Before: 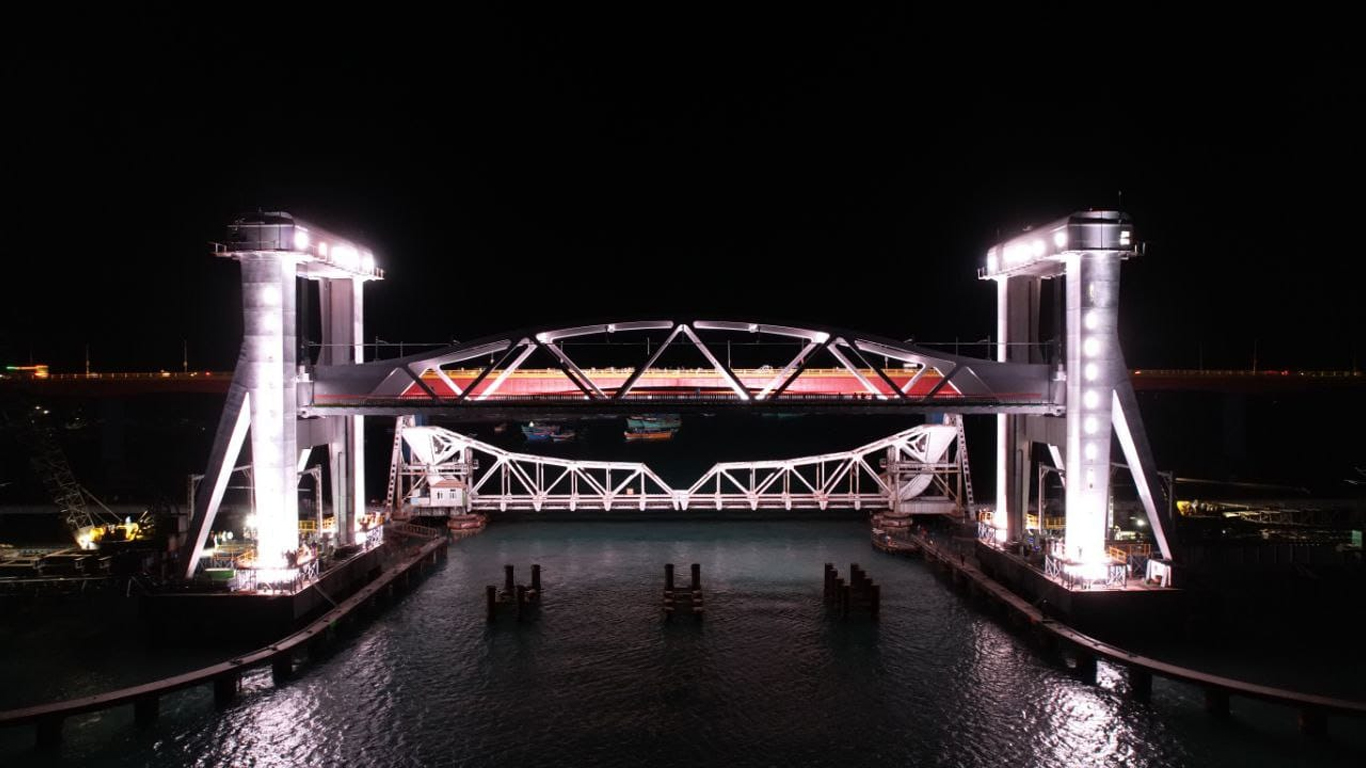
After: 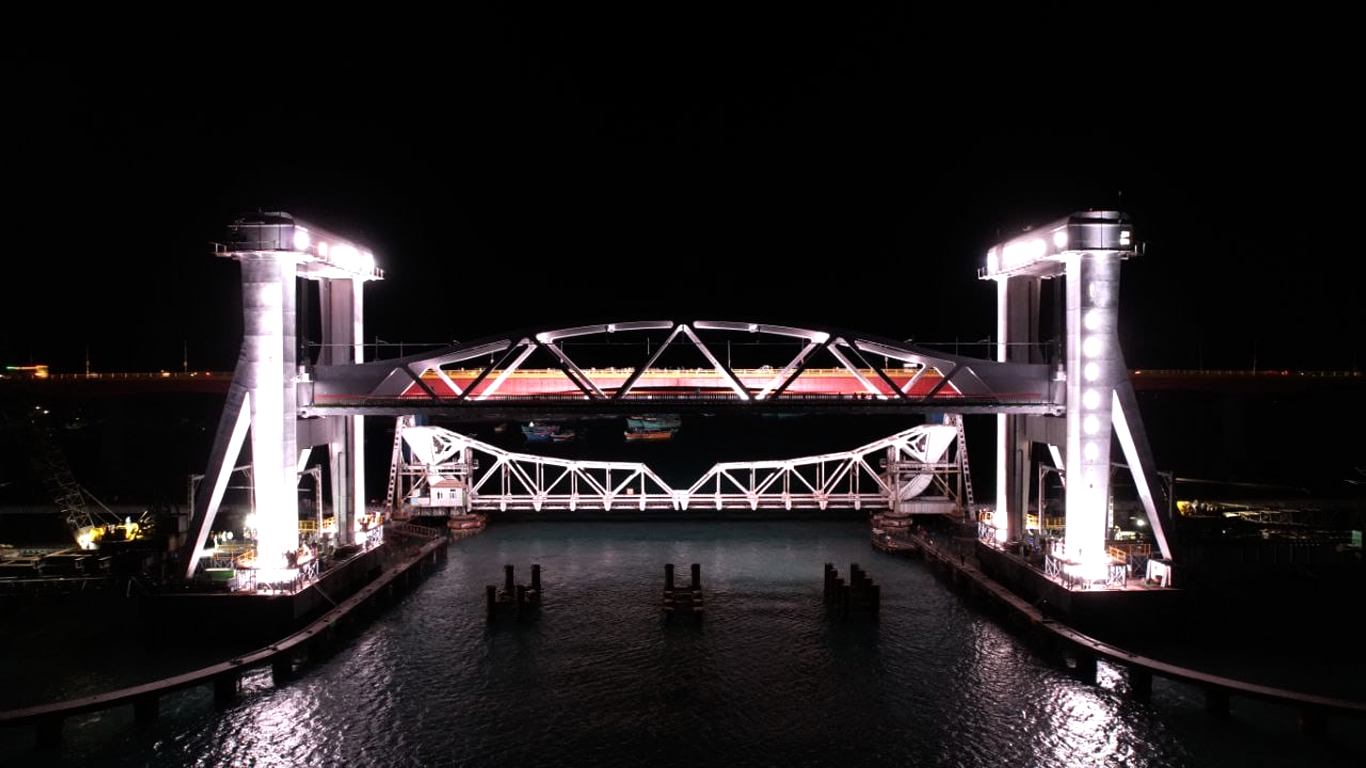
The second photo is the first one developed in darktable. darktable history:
color balance rgb: perceptual saturation grading › global saturation 0.472%, contrast 15.201%
